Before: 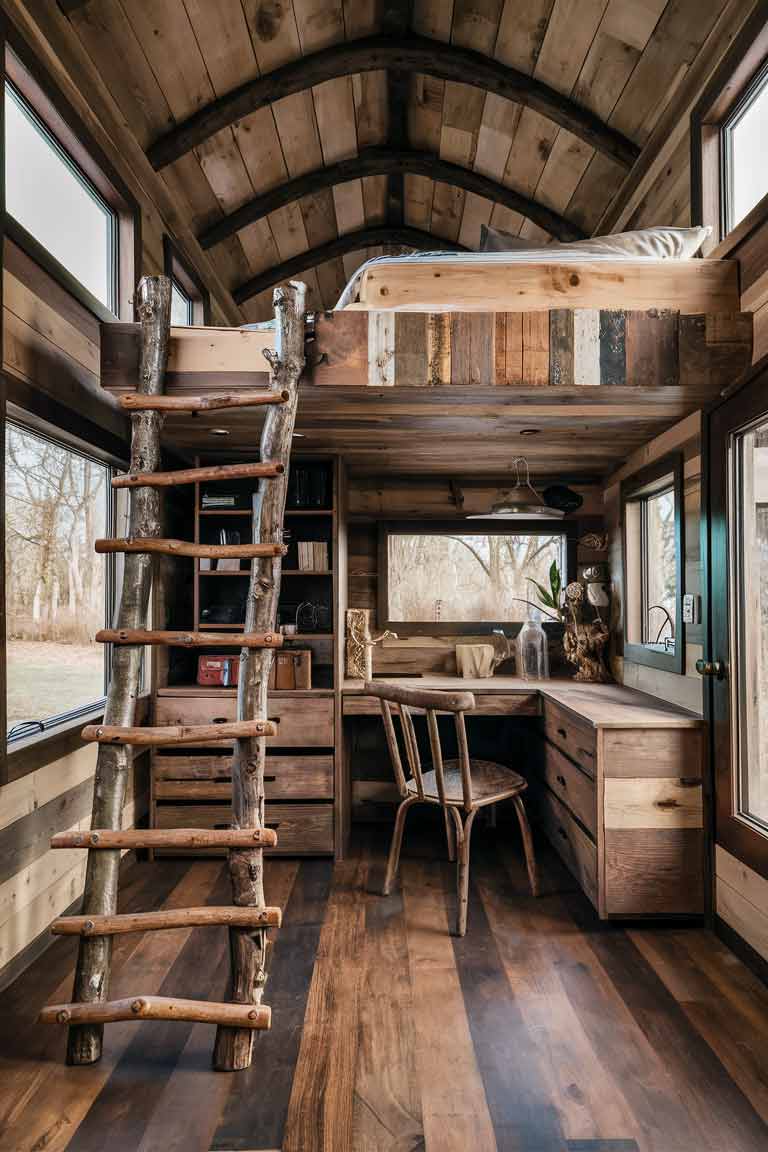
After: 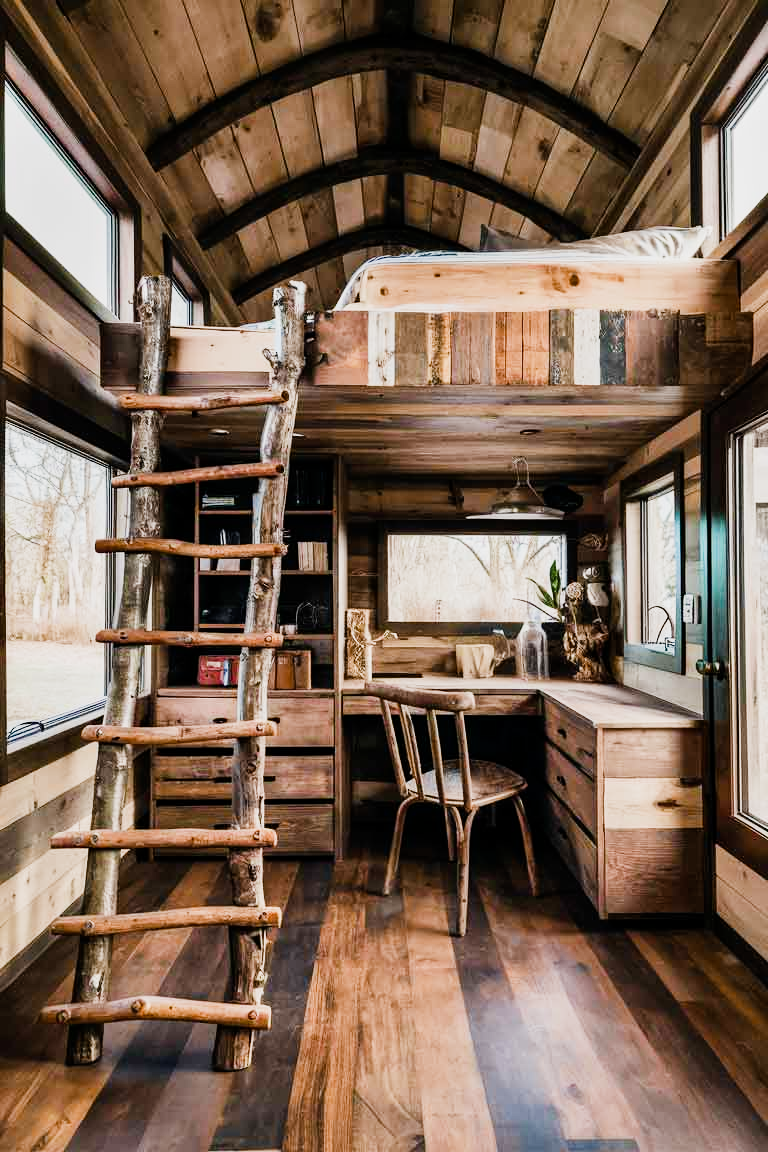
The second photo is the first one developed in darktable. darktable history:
exposure: black level correction 0, exposure 0.7 EV, compensate exposure bias true, compensate highlight preservation false
sigmoid: contrast 1.54, target black 0
